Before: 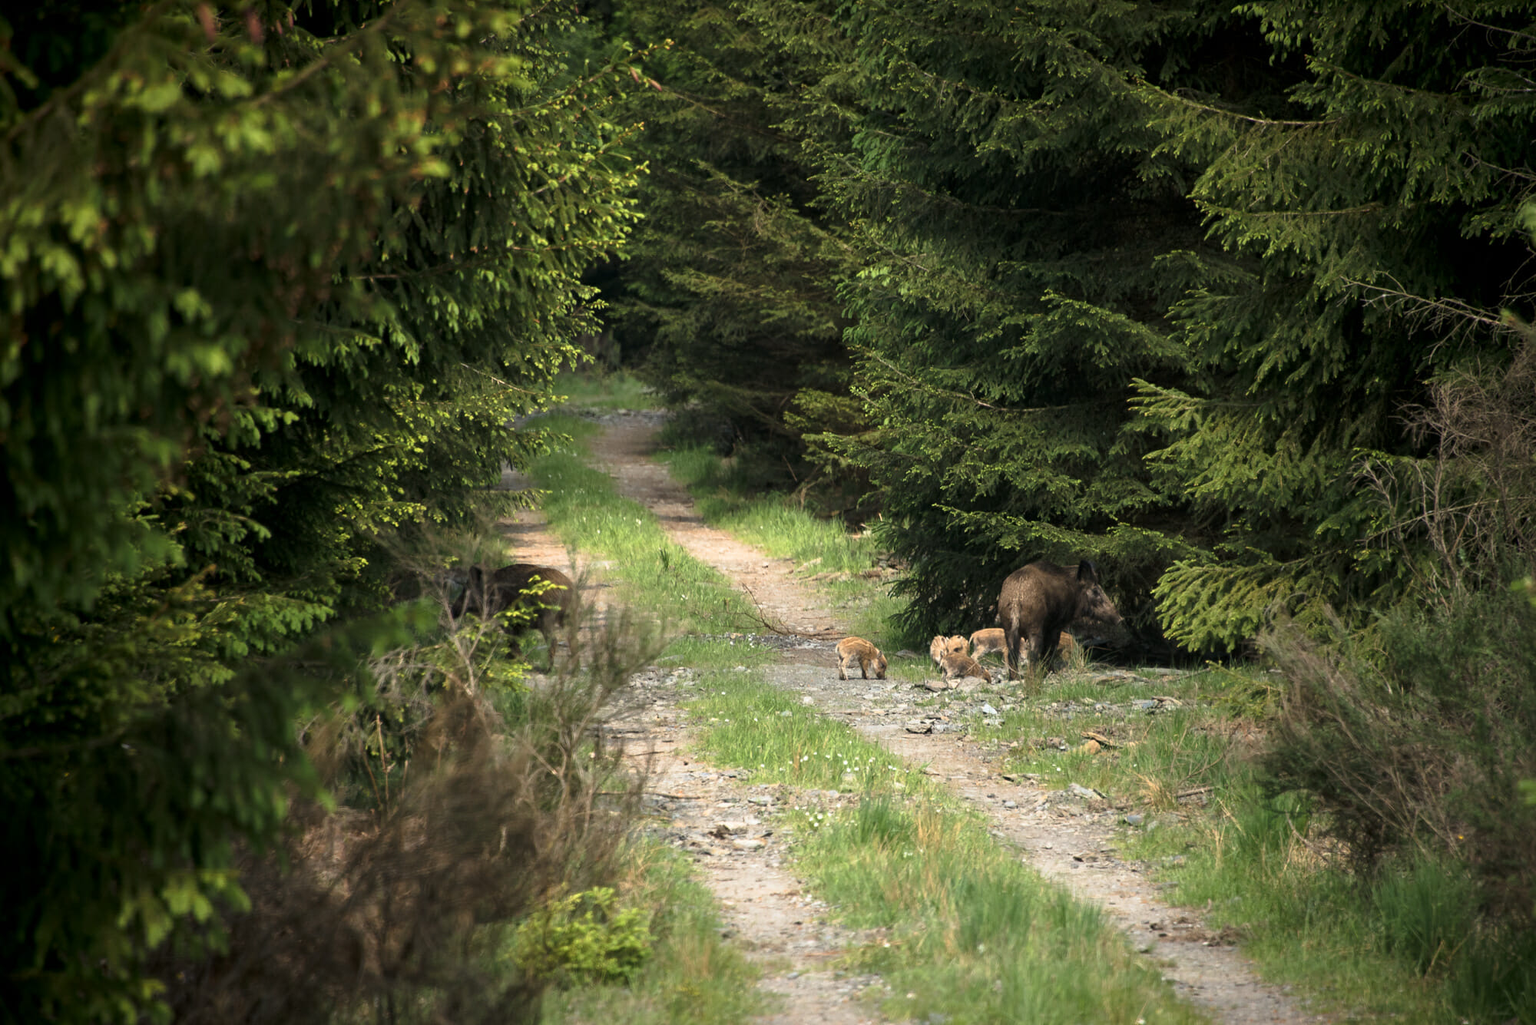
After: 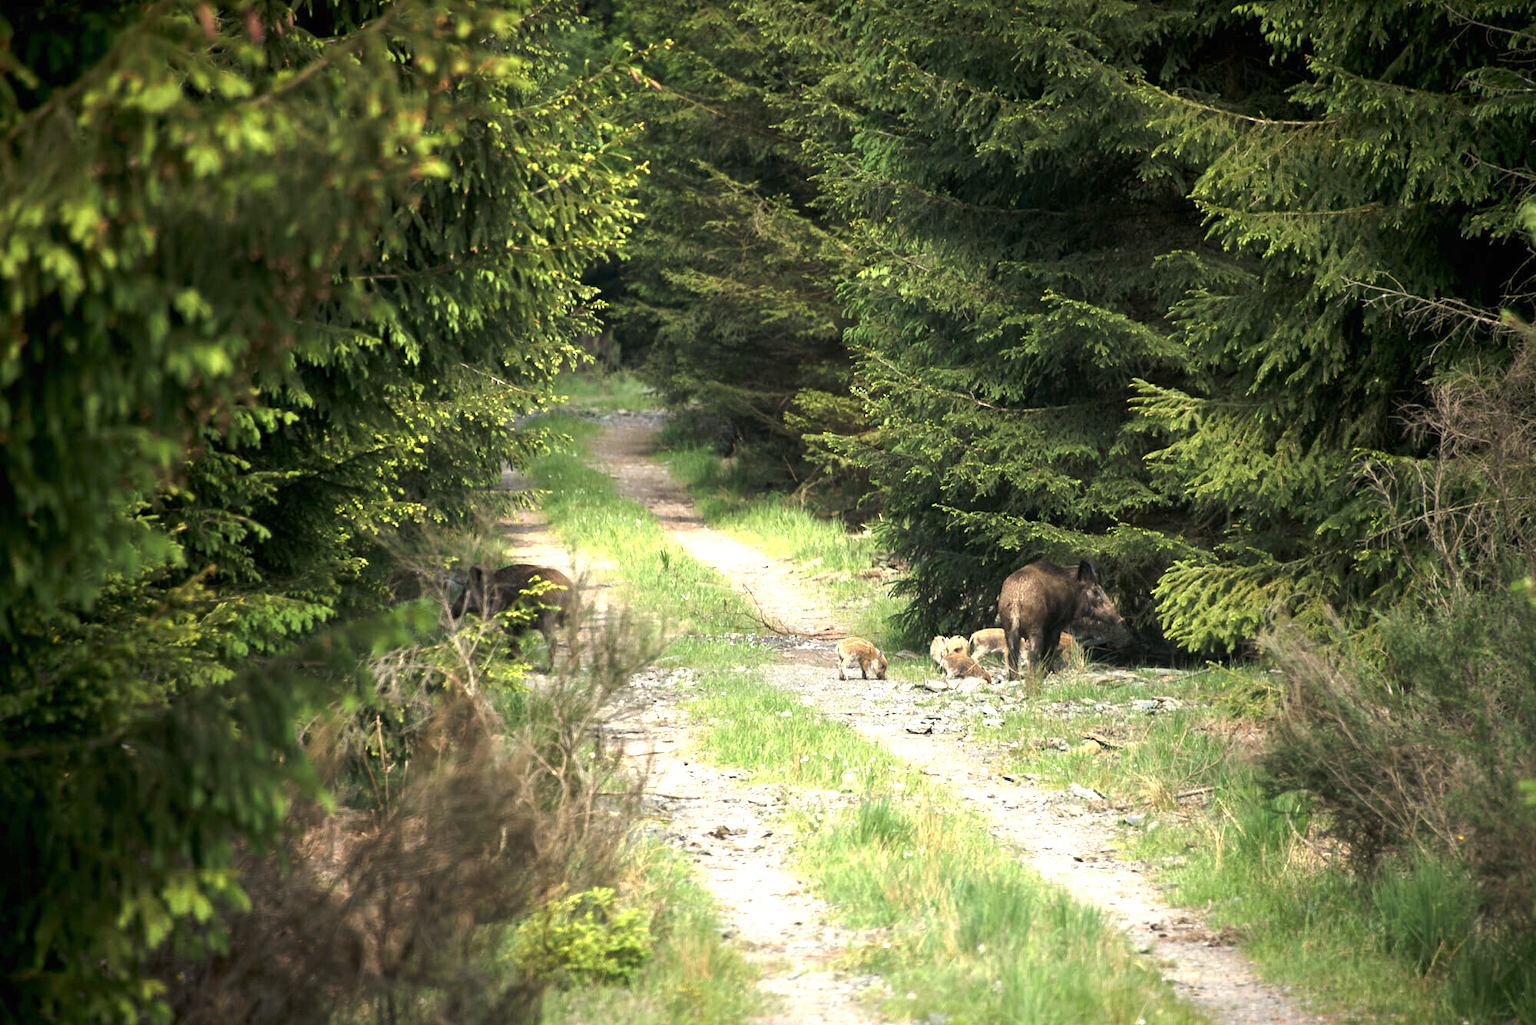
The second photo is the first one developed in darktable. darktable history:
exposure: black level correction 0, exposure 1 EV, compensate exposure bias true, compensate highlight preservation false
rotate and perspective: automatic cropping off
